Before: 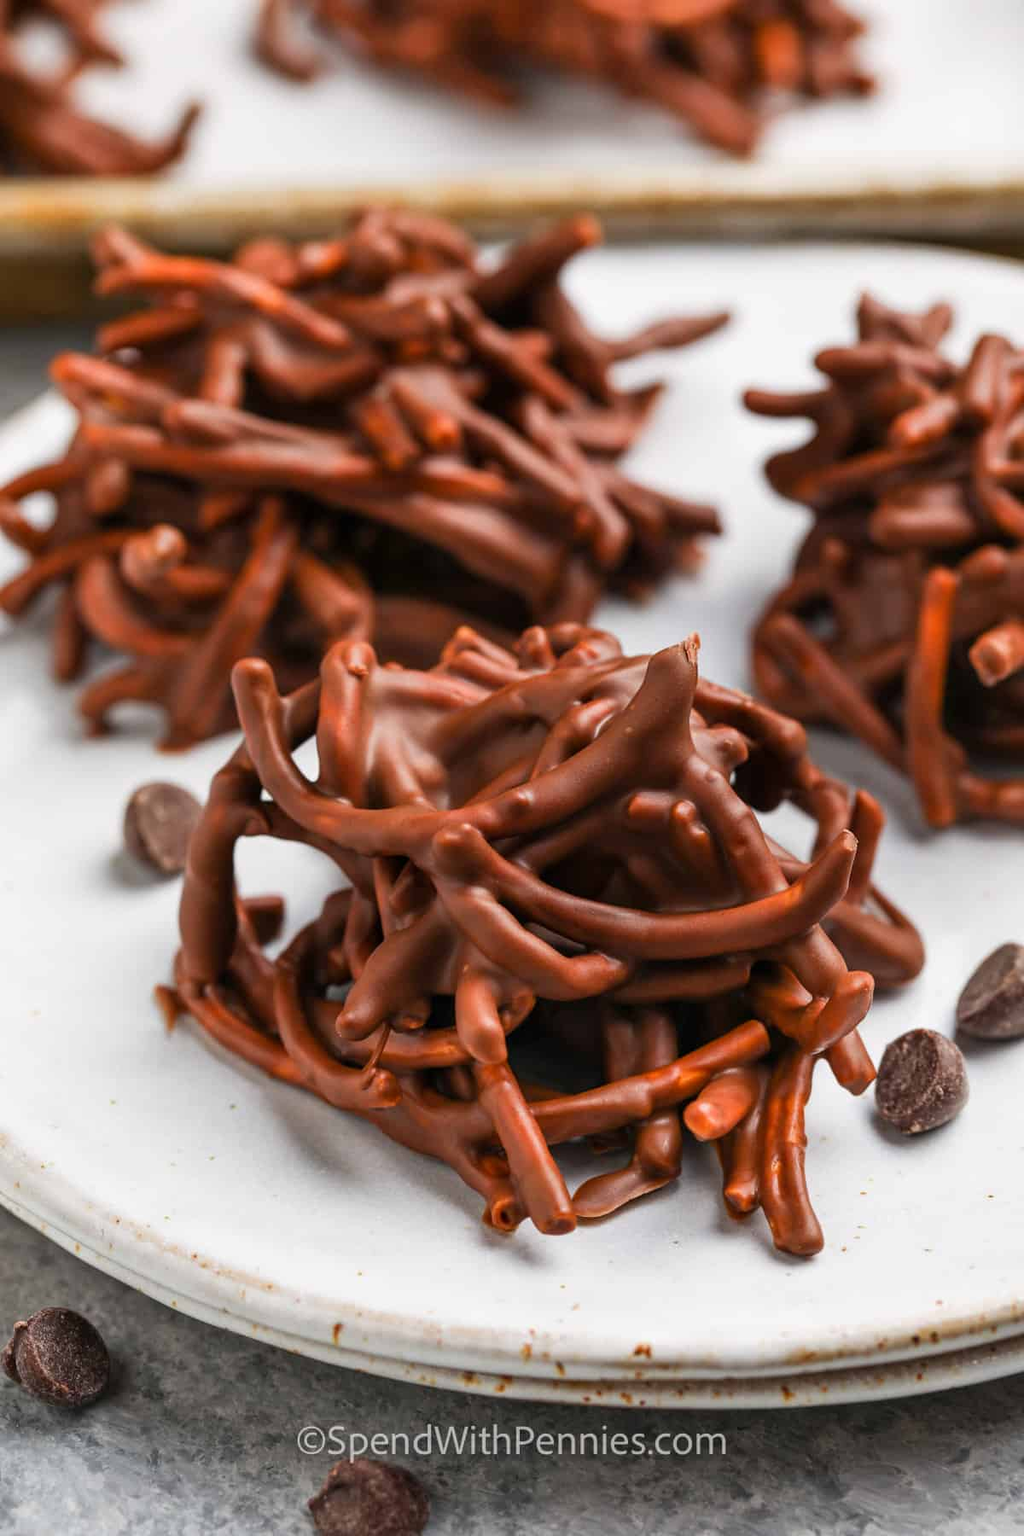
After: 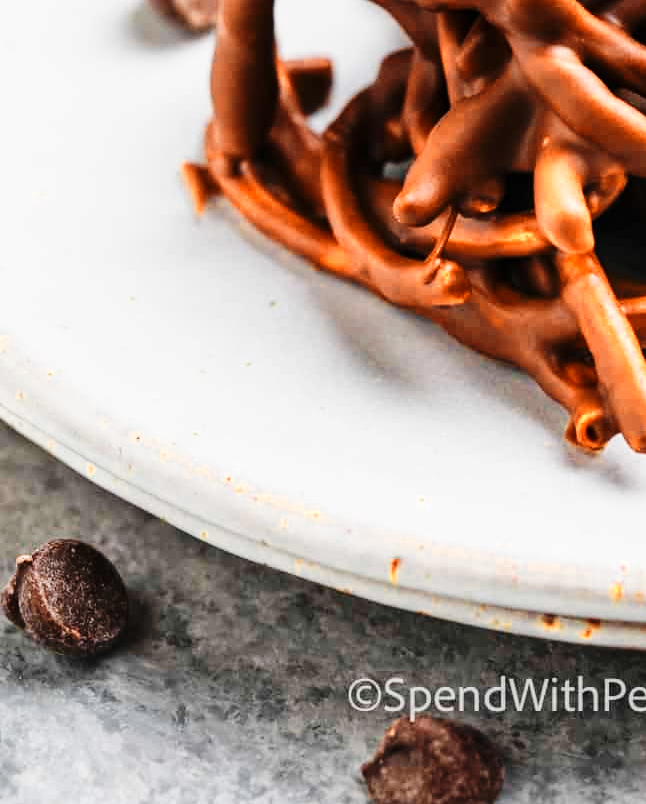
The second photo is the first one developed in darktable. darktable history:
crop and rotate: top 55.201%, right 46.151%, bottom 0.122%
base curve: curves: ch0 [(0, 0) (0.036, 0.025) (0.121, 0.166) (0.206, 0.329) (0.605, 0.79) (1, 1)], preserve colors none
color zones: curves: ch0 [(0.018, 0.548) (0.197, 0.654) (0.425, 0.447) (0.605, 0.658) (0.732, 0.579)]; ch1 [(0.105, 0.531) (0.224, 0.531) (0.386, 0.39) (0.618, 0.456) (0.732, 0.456) (0.956, 0.421)]; ch2 [(0.039, 0.583) (0.215, 0.465) (0.399, 0.544) (0.465, 0.548) (0.614, 0.447) (0.724, 0.43) (0.882, 0.623) (0.956, 0.632)]
